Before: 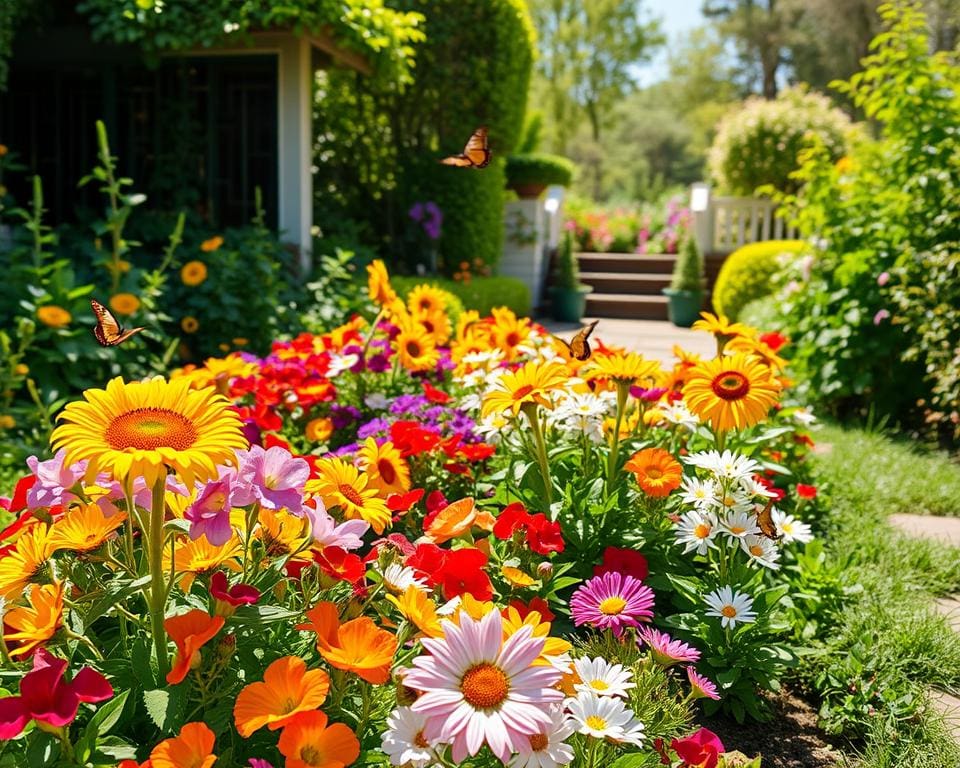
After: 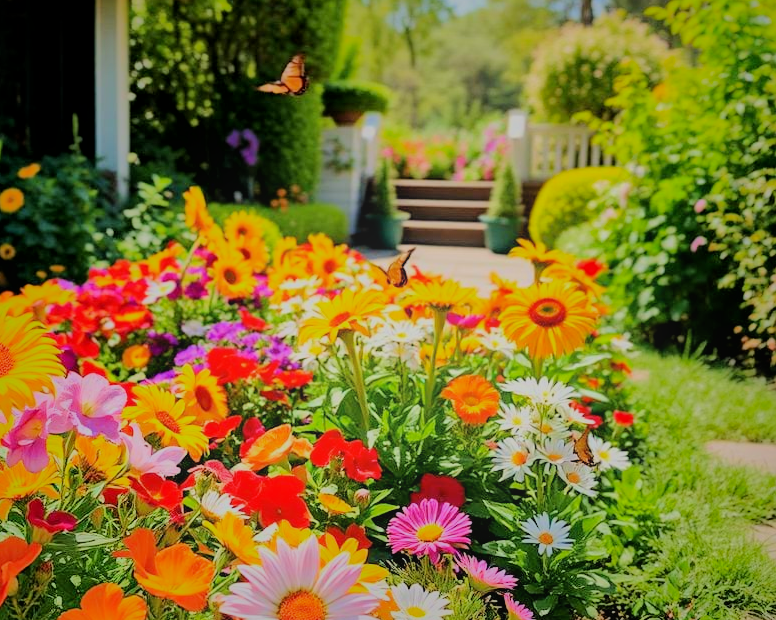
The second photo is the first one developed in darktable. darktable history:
bloom: on, module defaults
crop: left 19.159%, top 9.58%, bottom 9.58%
filmic rgb: black relative exposure -6.15 EV, white relative exposure 6.96 EV, hardness 2.23, color science v6 (2022)
local contrast: mode bilateral grid, contrast 20, coarseness 50, detail 120%, midtone range 0.2
color balance: mode lift, gamma, gain (sRGB)
exposure: black level correction 0, exposure 0.7 EV, compensate exposure bias true, compensate highlight preservation false
shadows and highlights: shadows -19.91, highlights -73.15
